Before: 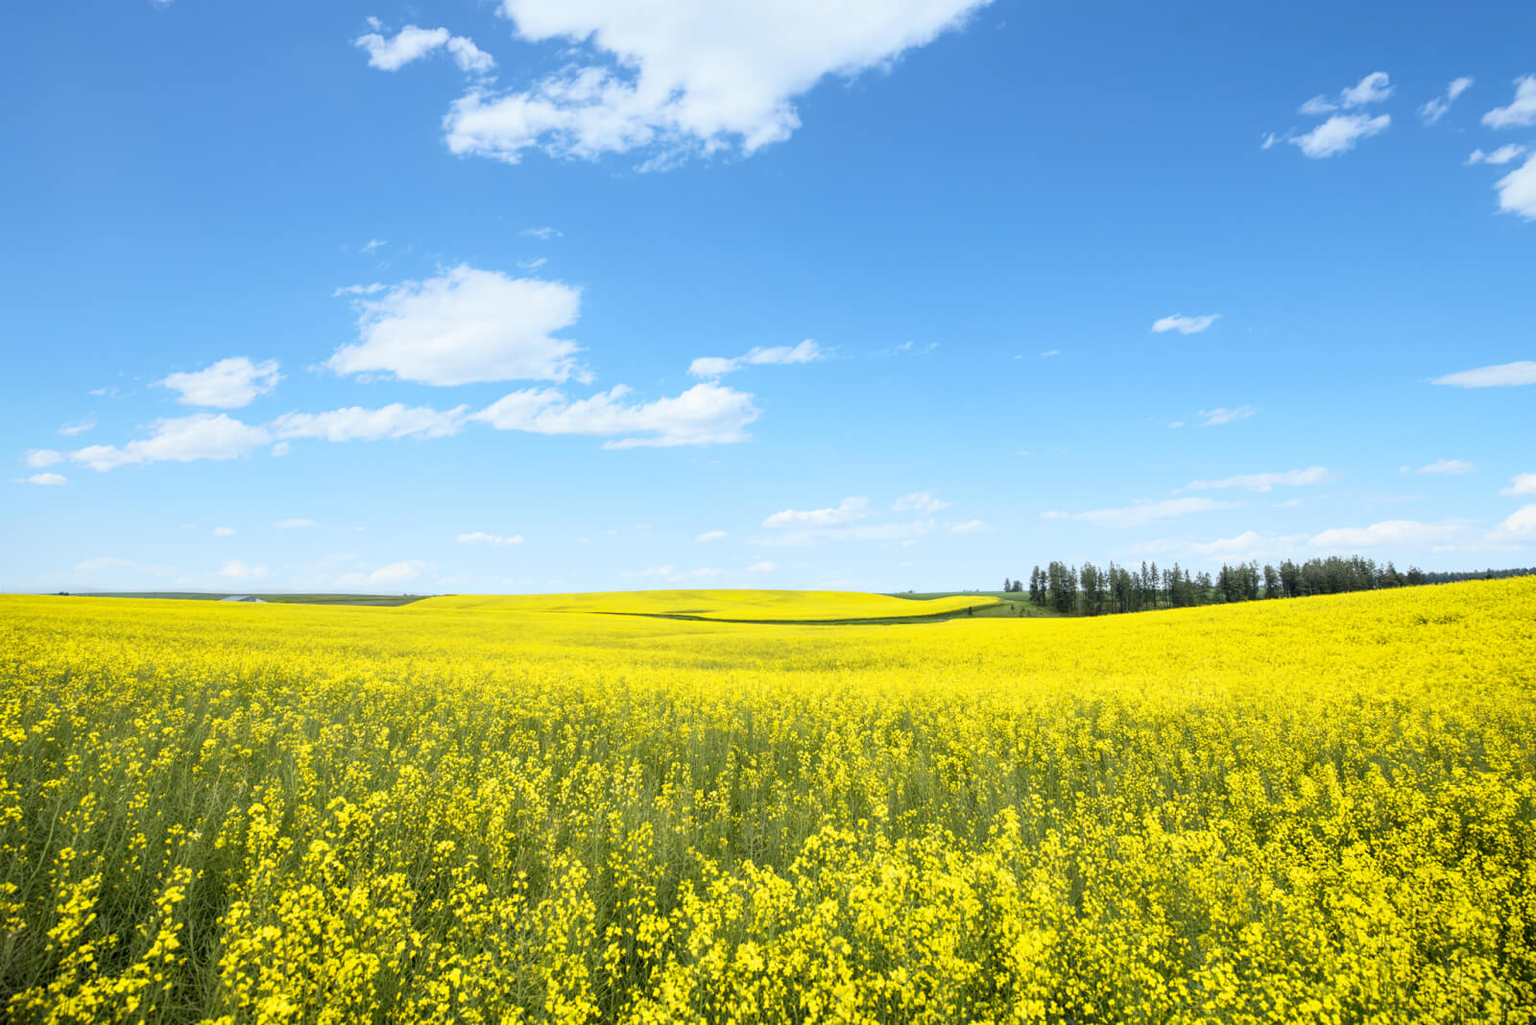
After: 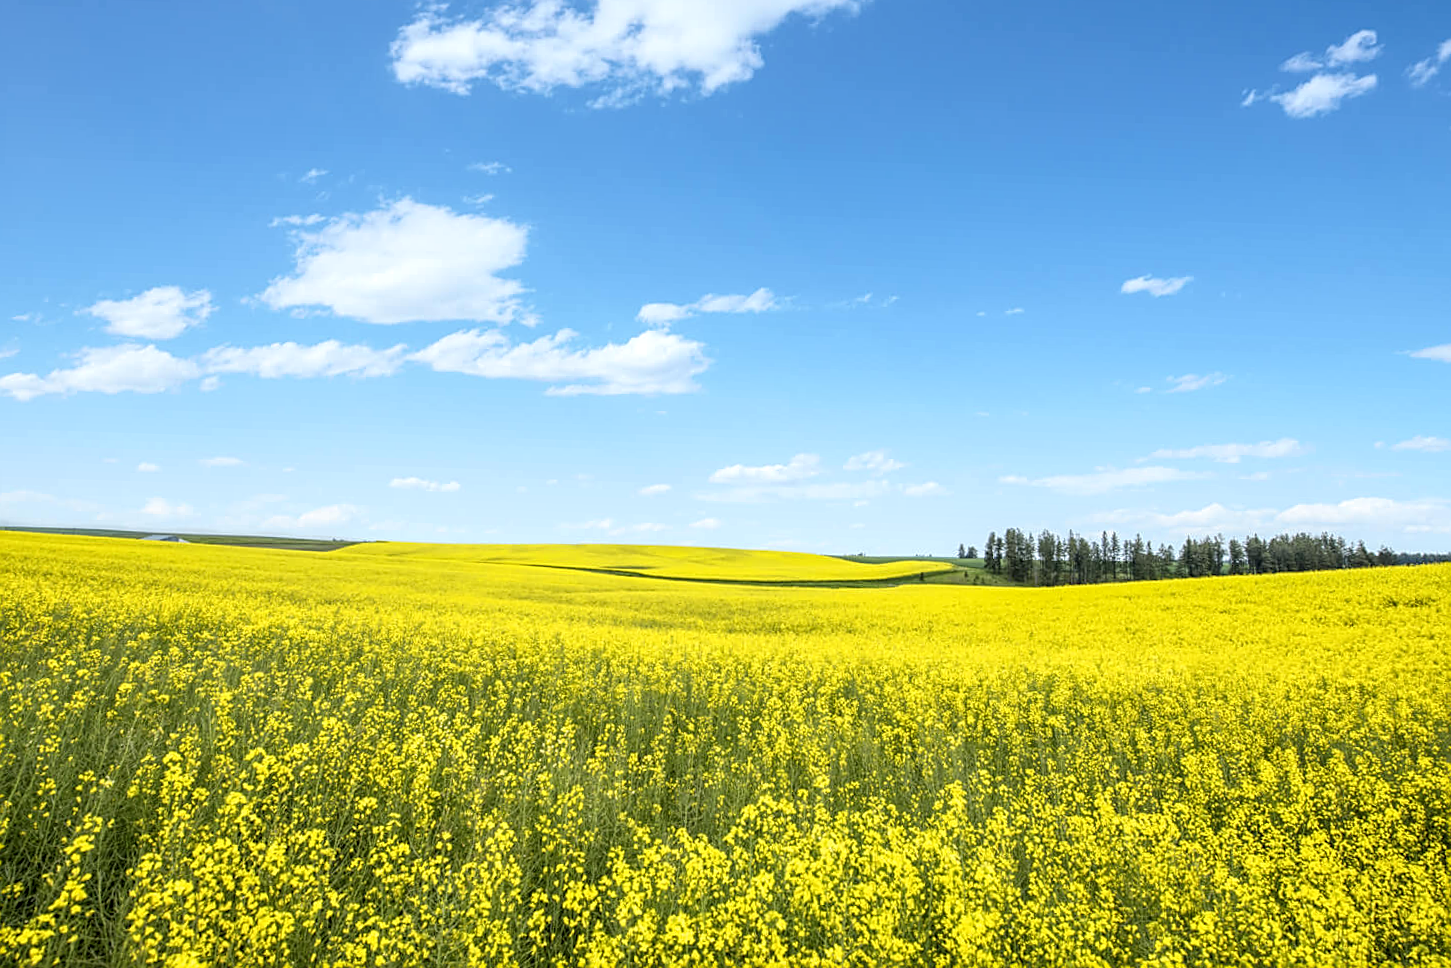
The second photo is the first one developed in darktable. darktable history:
crop and rotate: angle -1.96°, left 3.097%, top 4.154%, right 1.586%, bottom 0.529%
local contrast: on, module defaults
sharpen: on, module defaults
